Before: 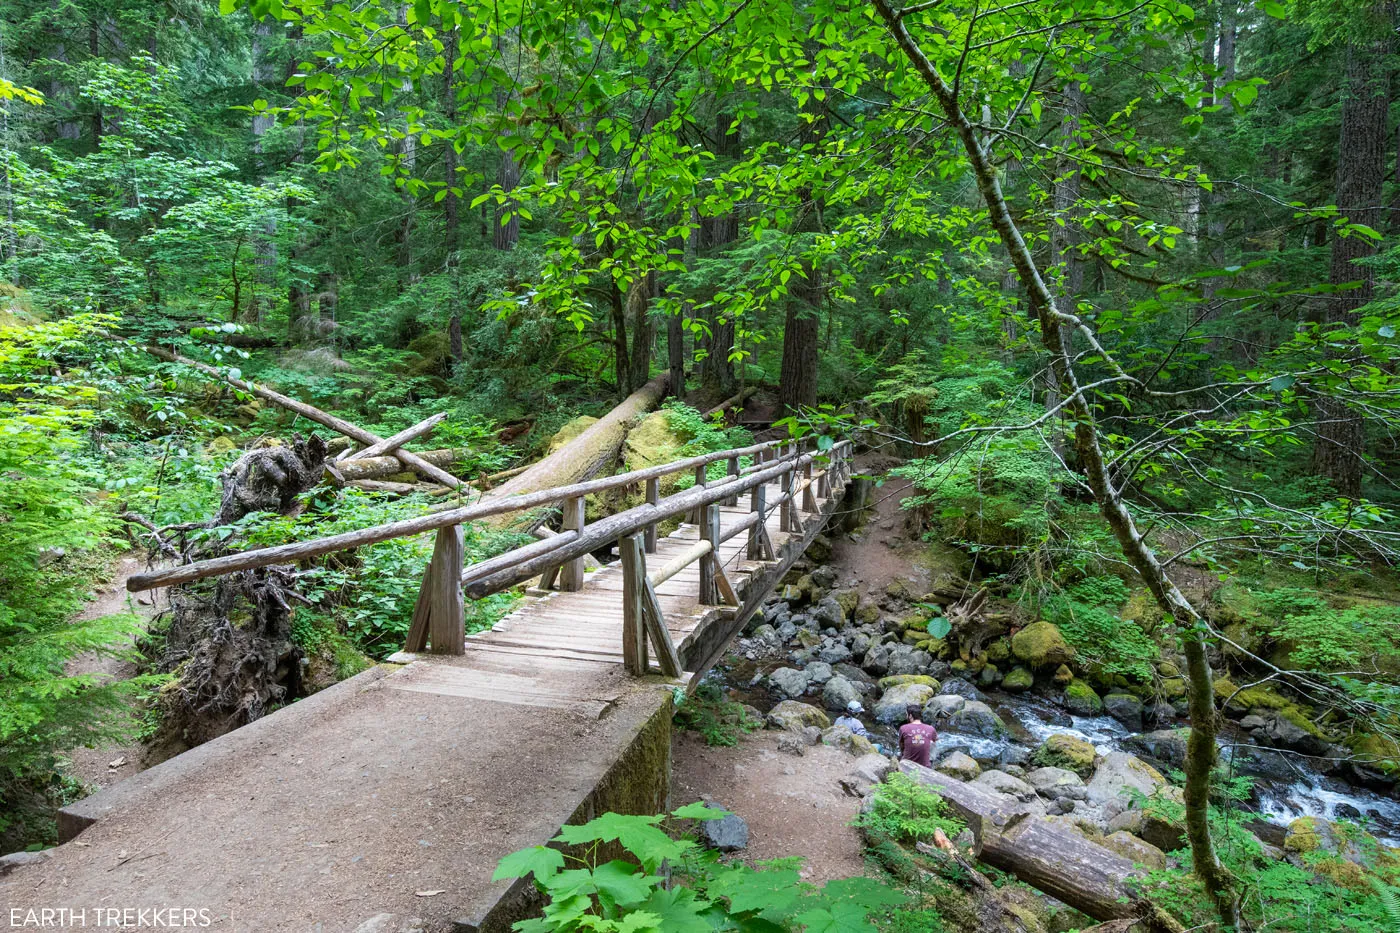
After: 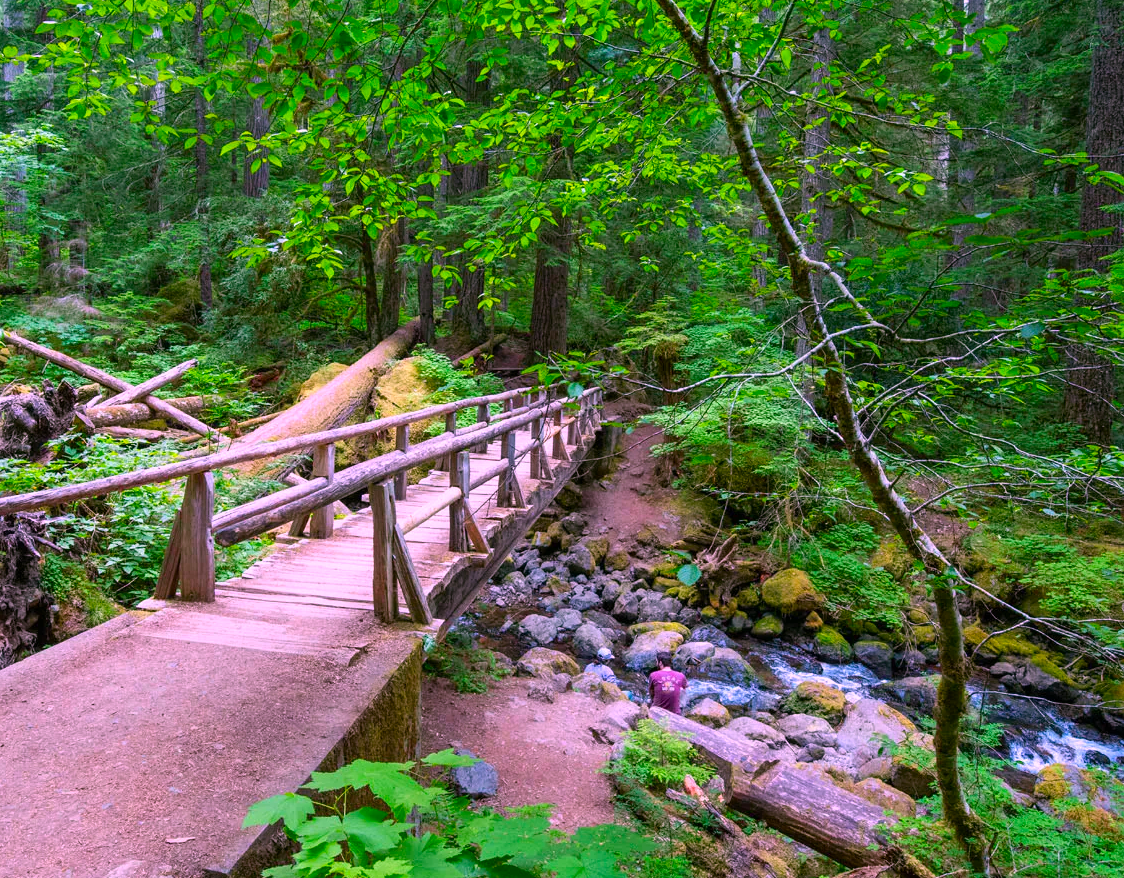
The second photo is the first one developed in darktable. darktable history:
color correction: highlights a* 18.77, highlights b* -12.06, saturation 1.68
crop and rotate: left 17.976%, top 5.851%, right 1.737%
